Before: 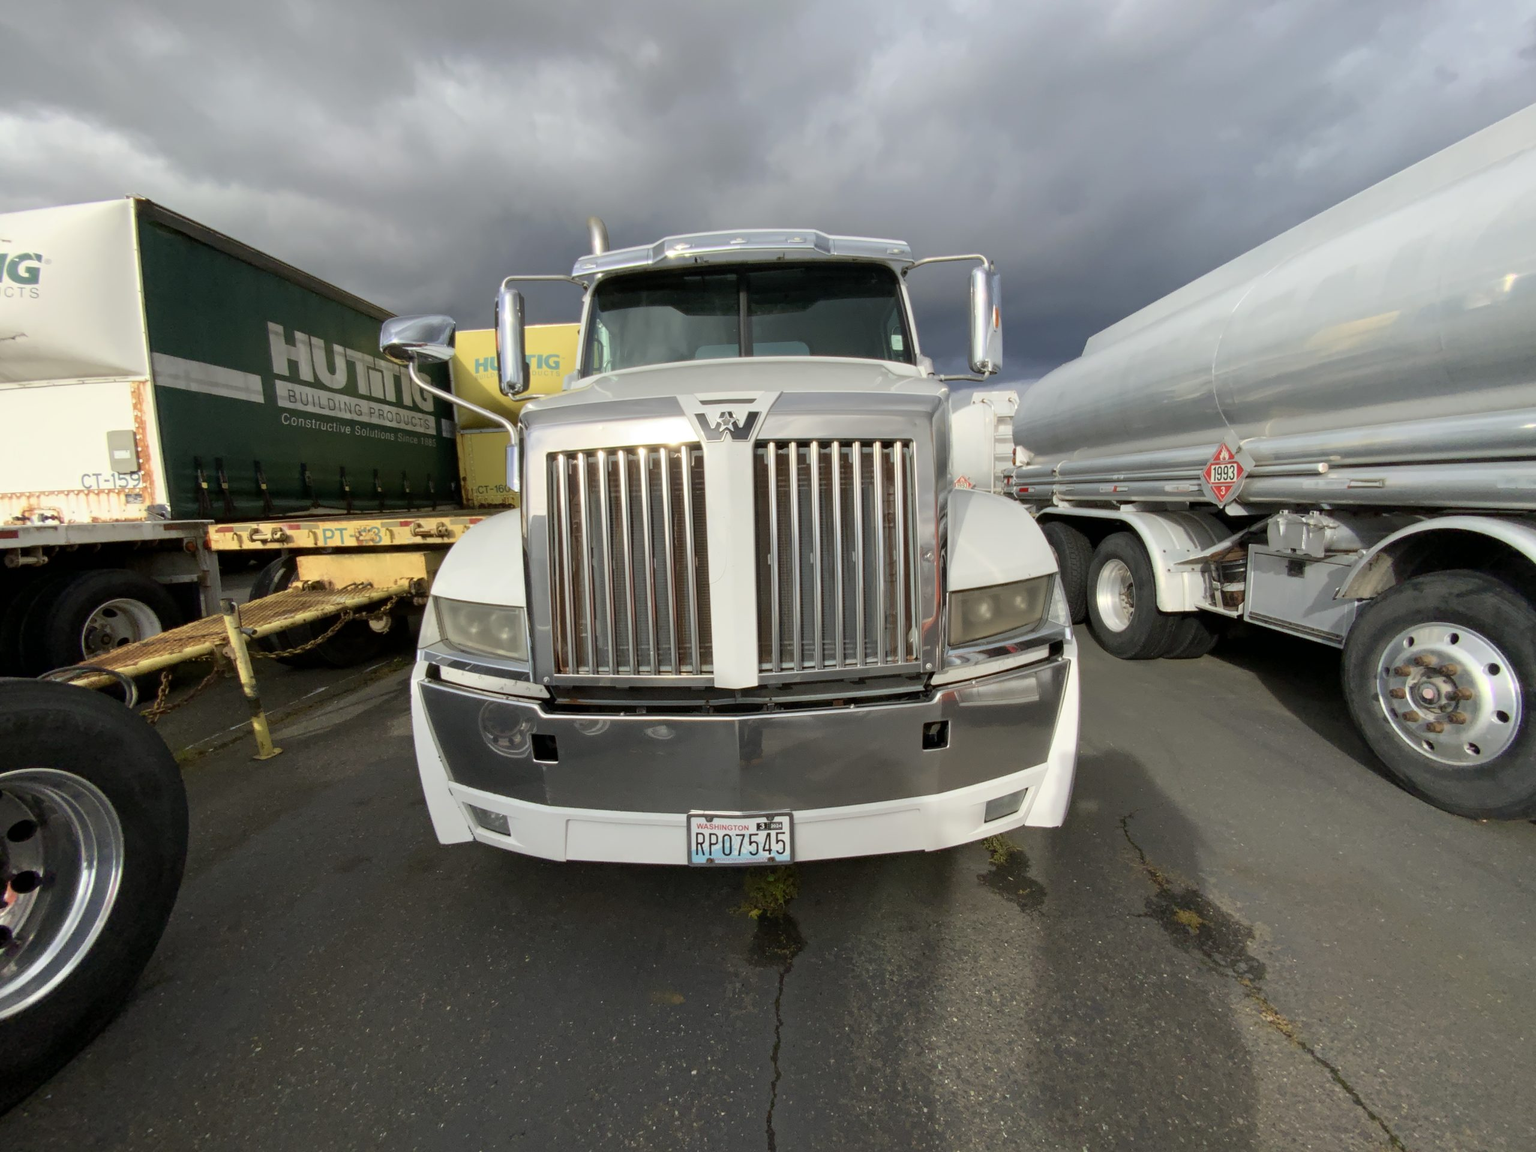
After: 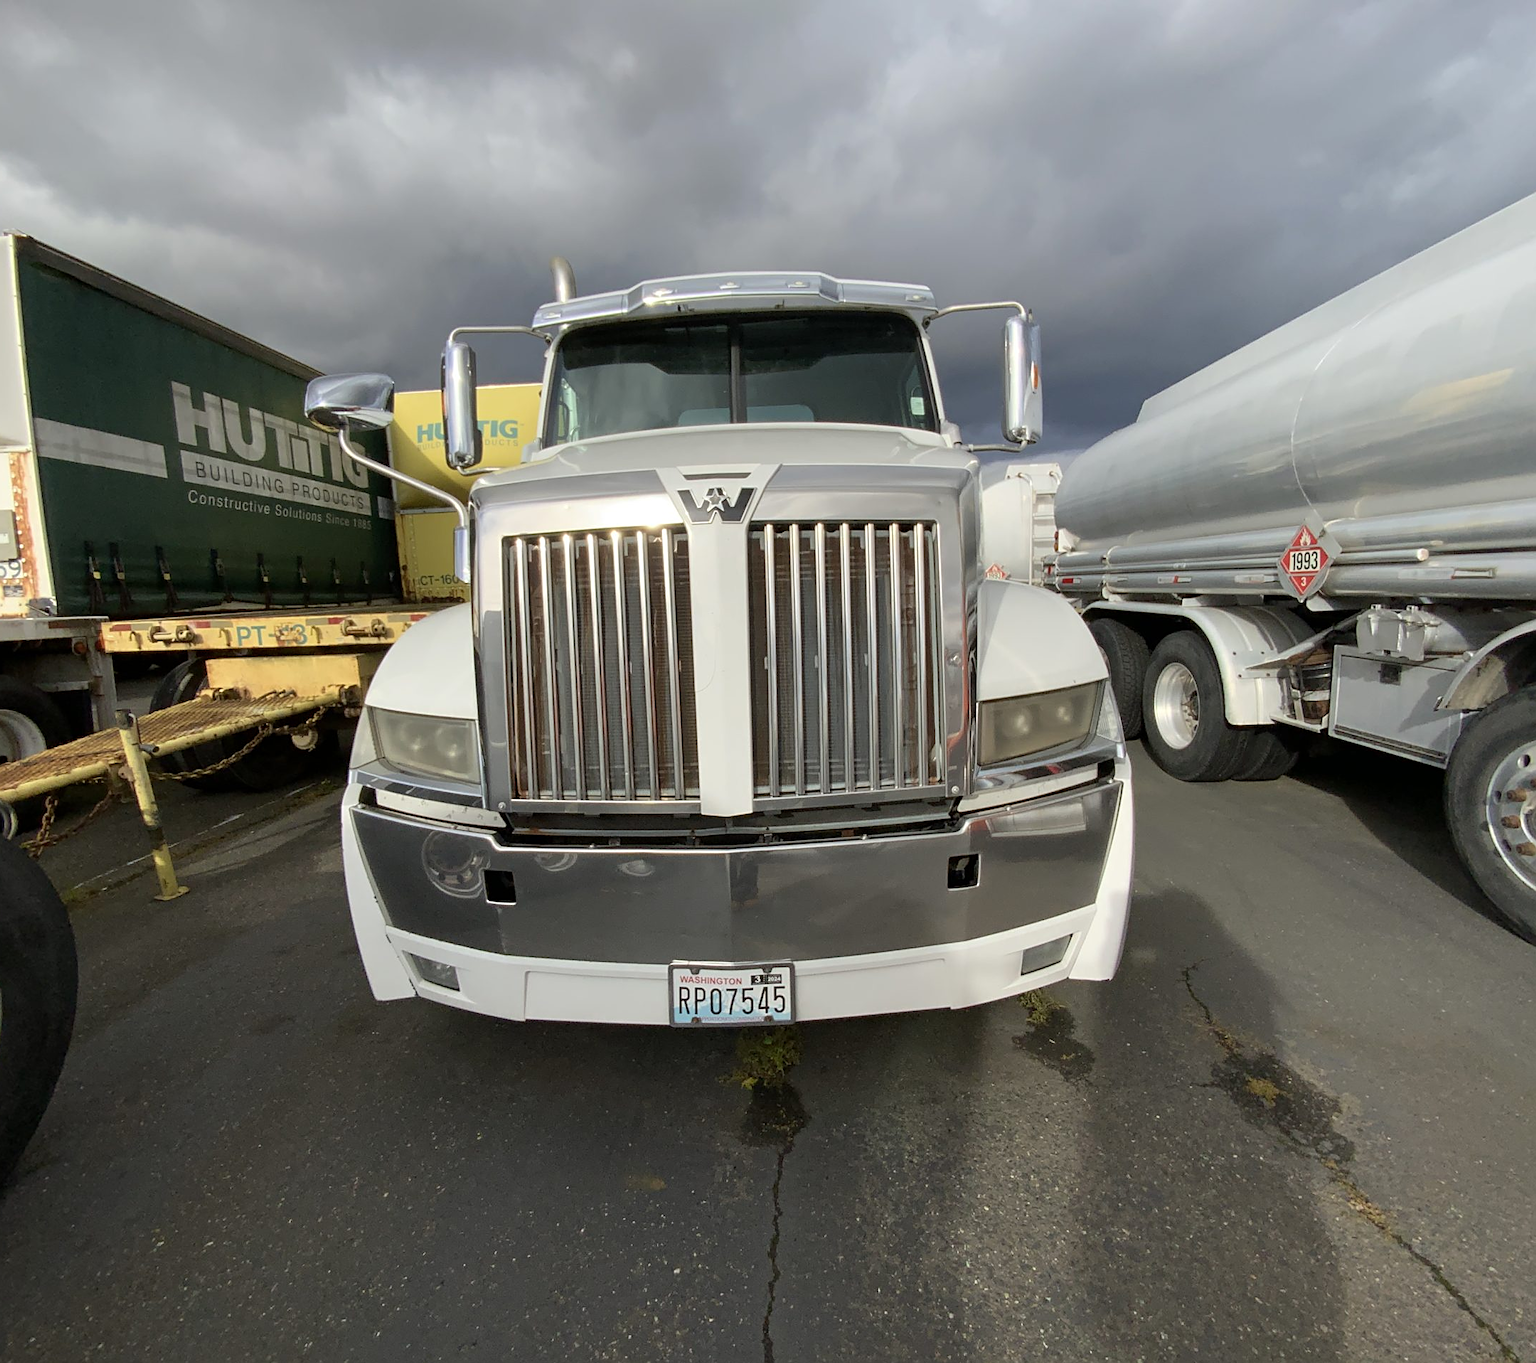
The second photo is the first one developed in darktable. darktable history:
crop: left 8.026%, right 7.374%
sharpen: on, module defaults
